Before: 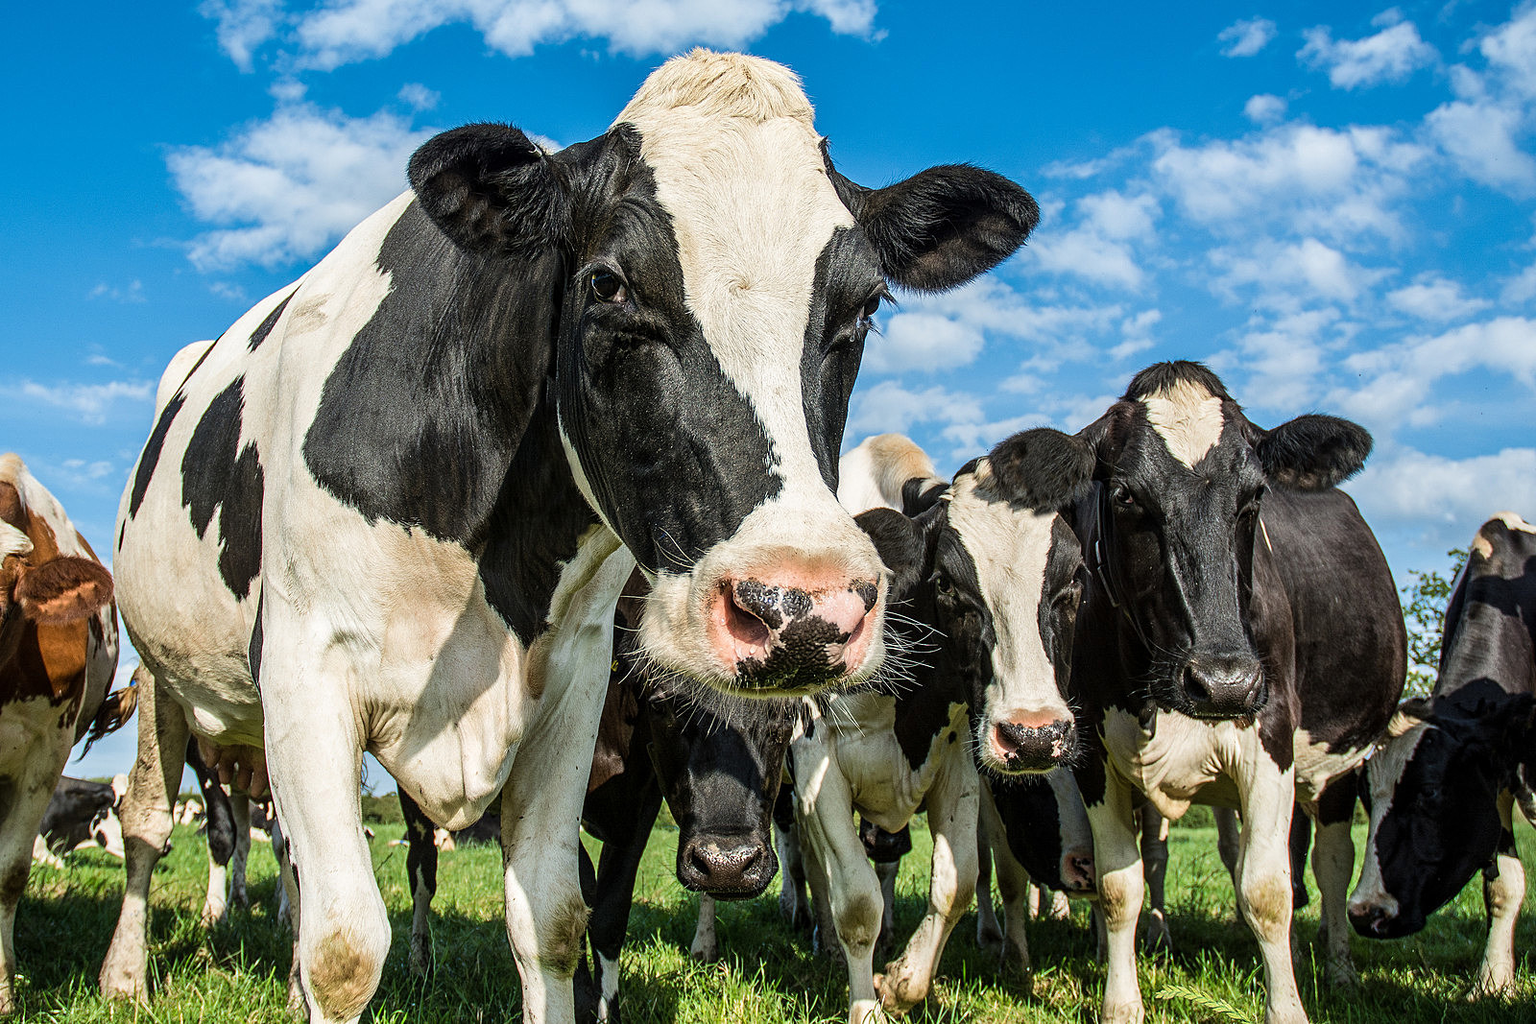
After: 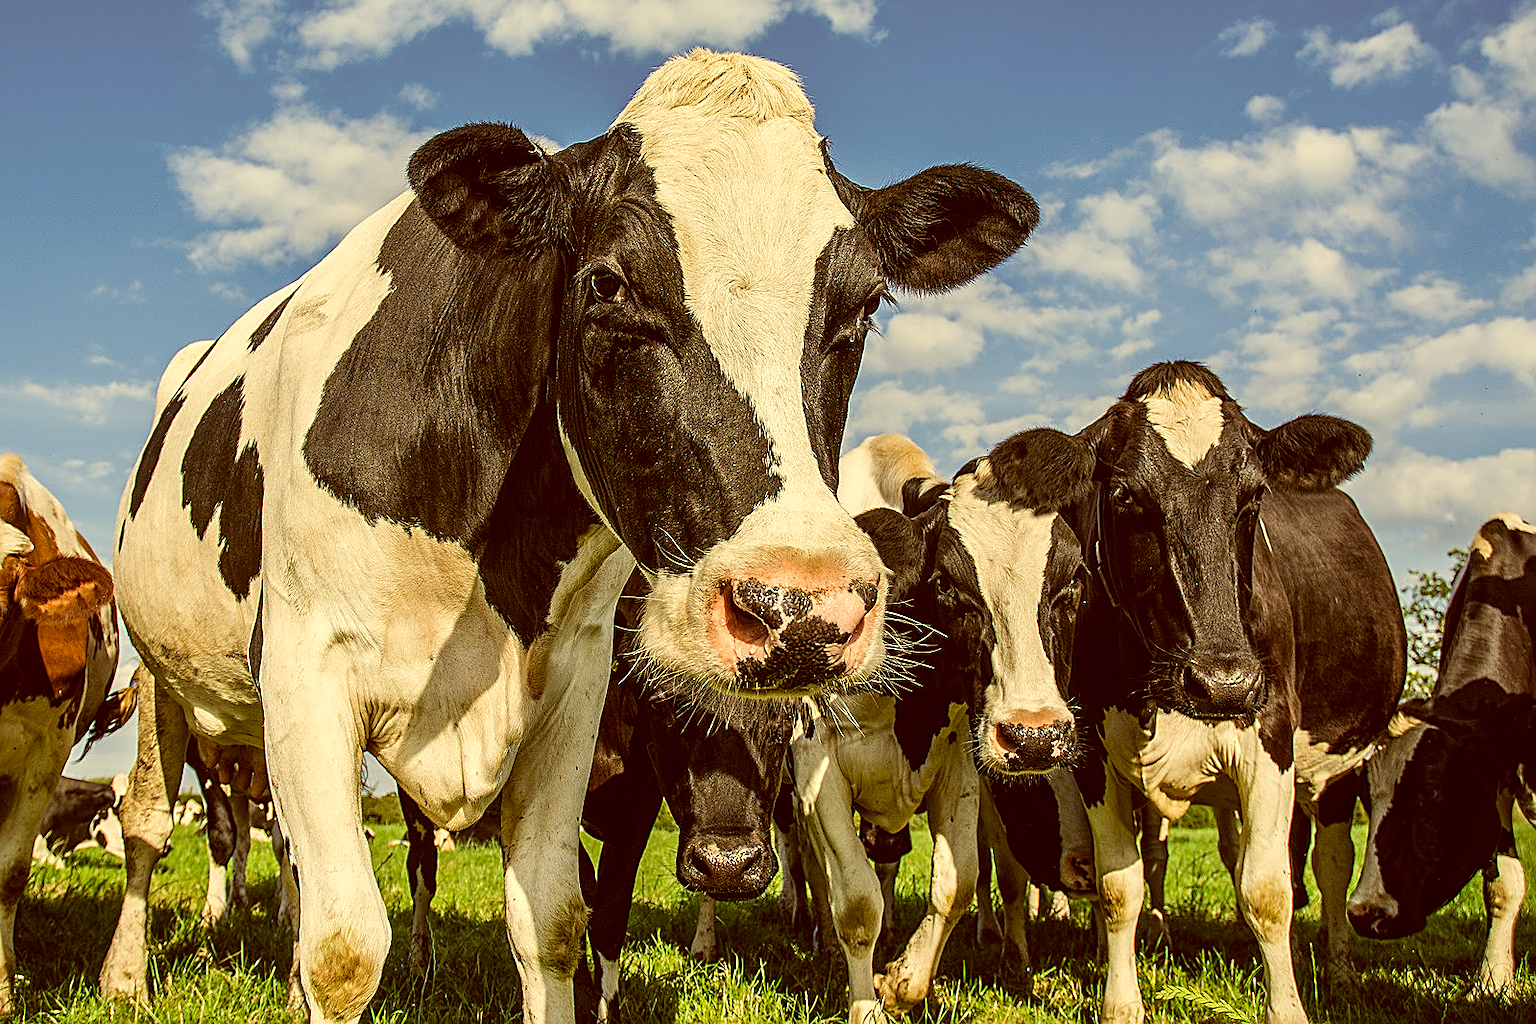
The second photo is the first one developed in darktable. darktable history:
sharpen: on, module defaults
color correction: highlights a* 1.21, highlights b* 24.54, shadows a* 15.38, shadows b* 24.3
